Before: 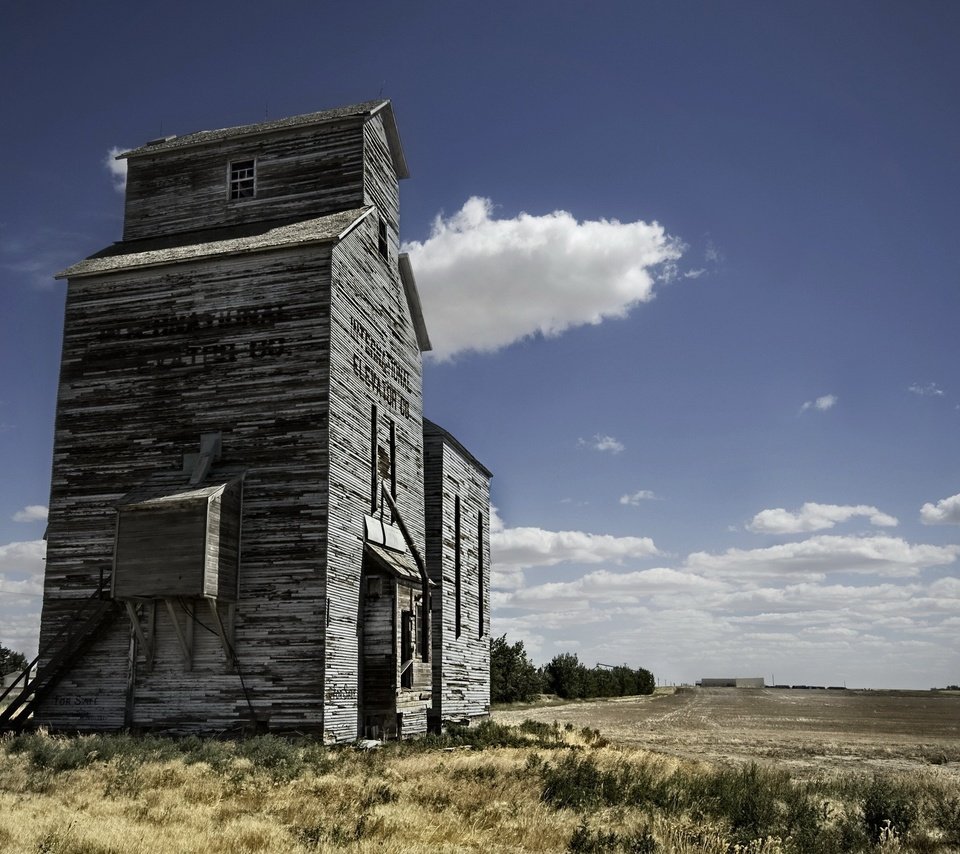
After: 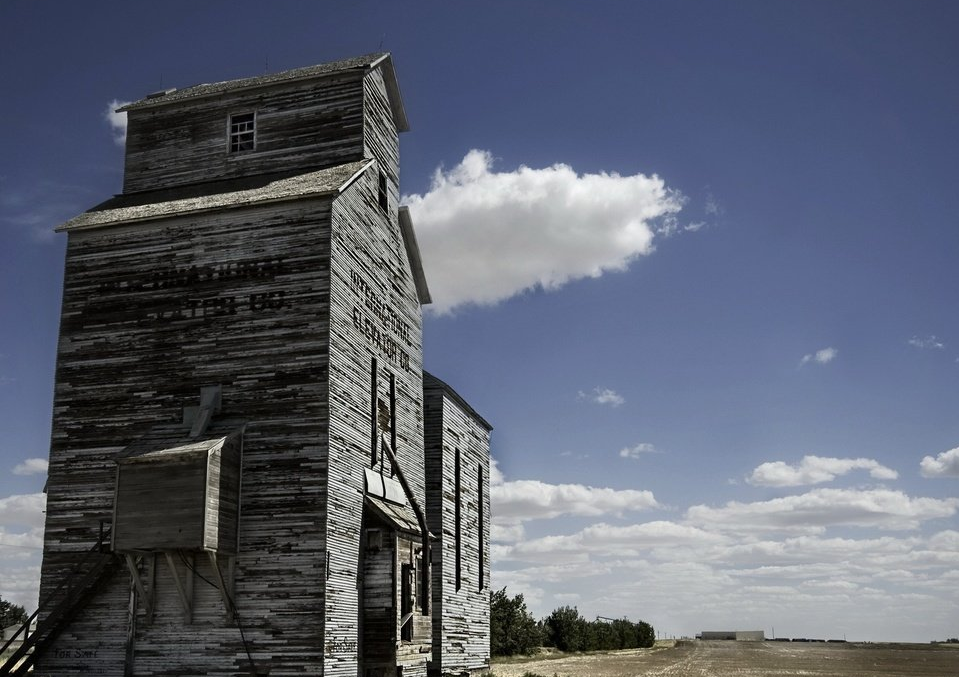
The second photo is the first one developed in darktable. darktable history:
crop and rotate: top 5.66%, bottom 14.96%
